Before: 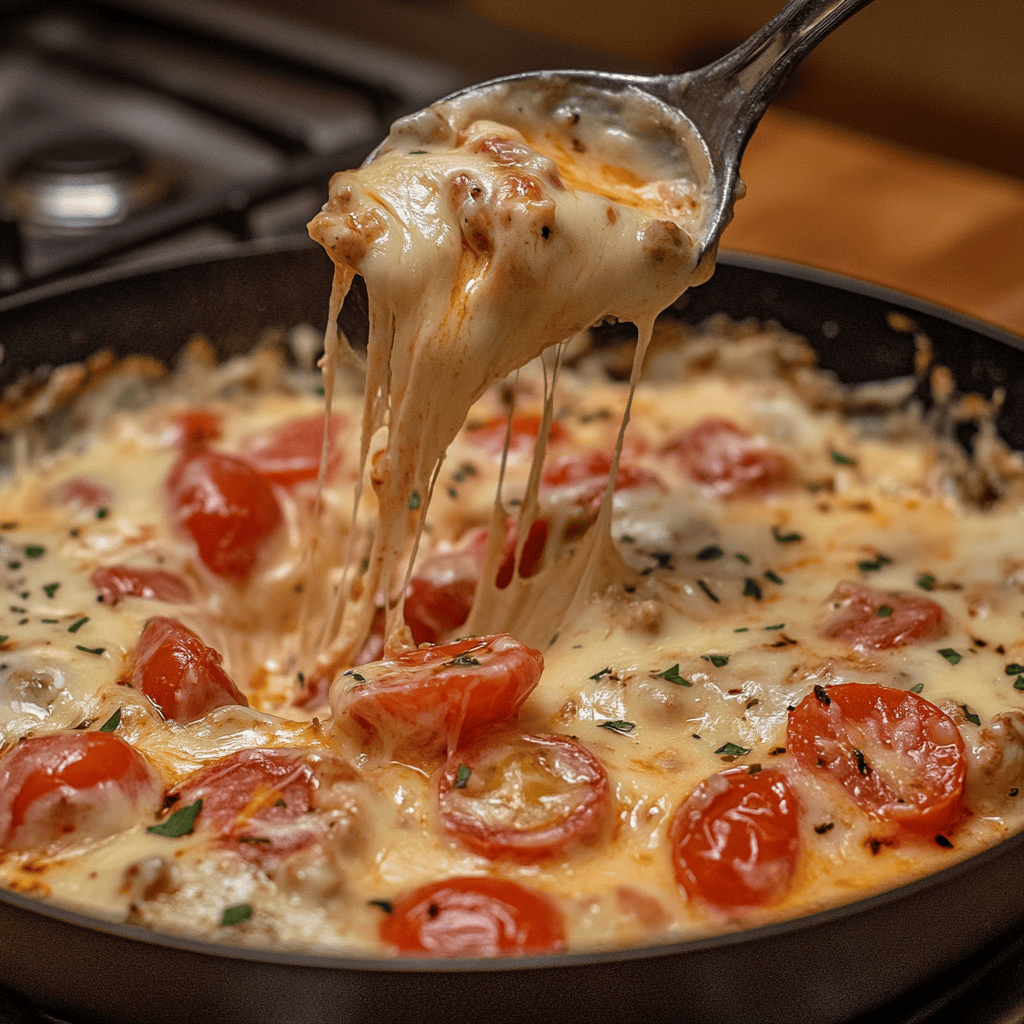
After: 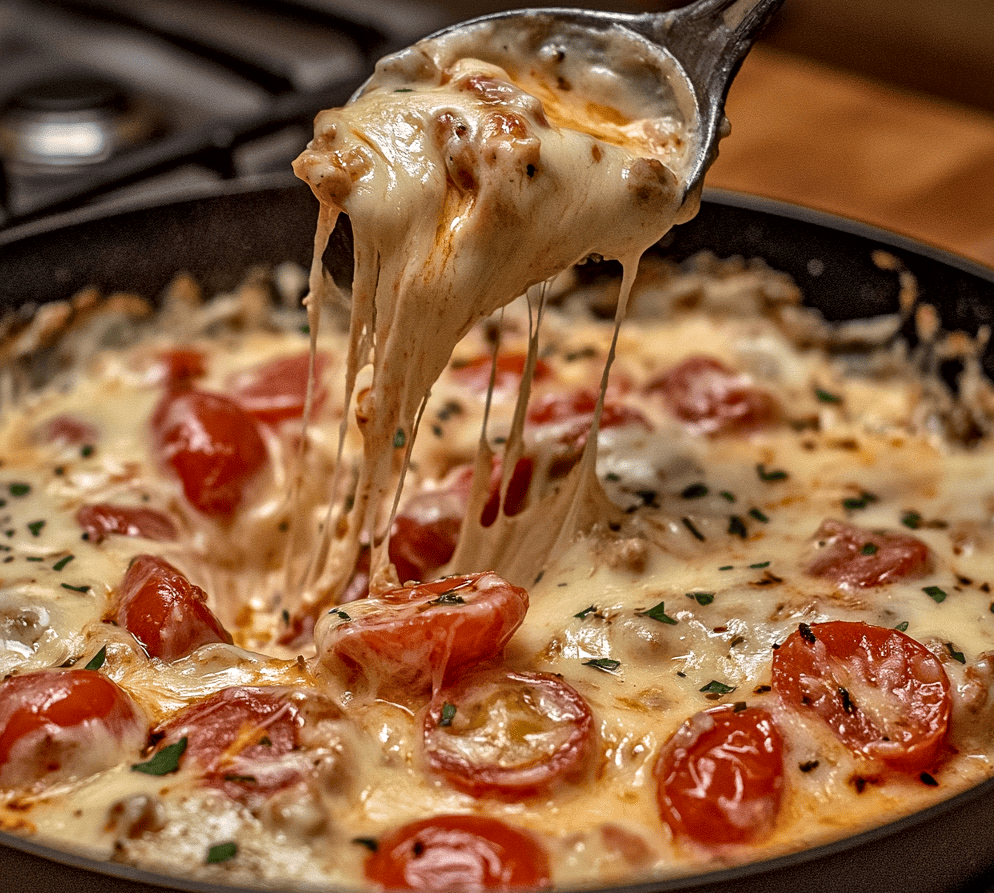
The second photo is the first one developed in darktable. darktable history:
local contrast: mode bilateral grid, contrast 20, coarseness 19, detail 163%, midtone range 0.2
crop: left 1.507%, top 6.147%, right 1.379%, bottom 6.637%
